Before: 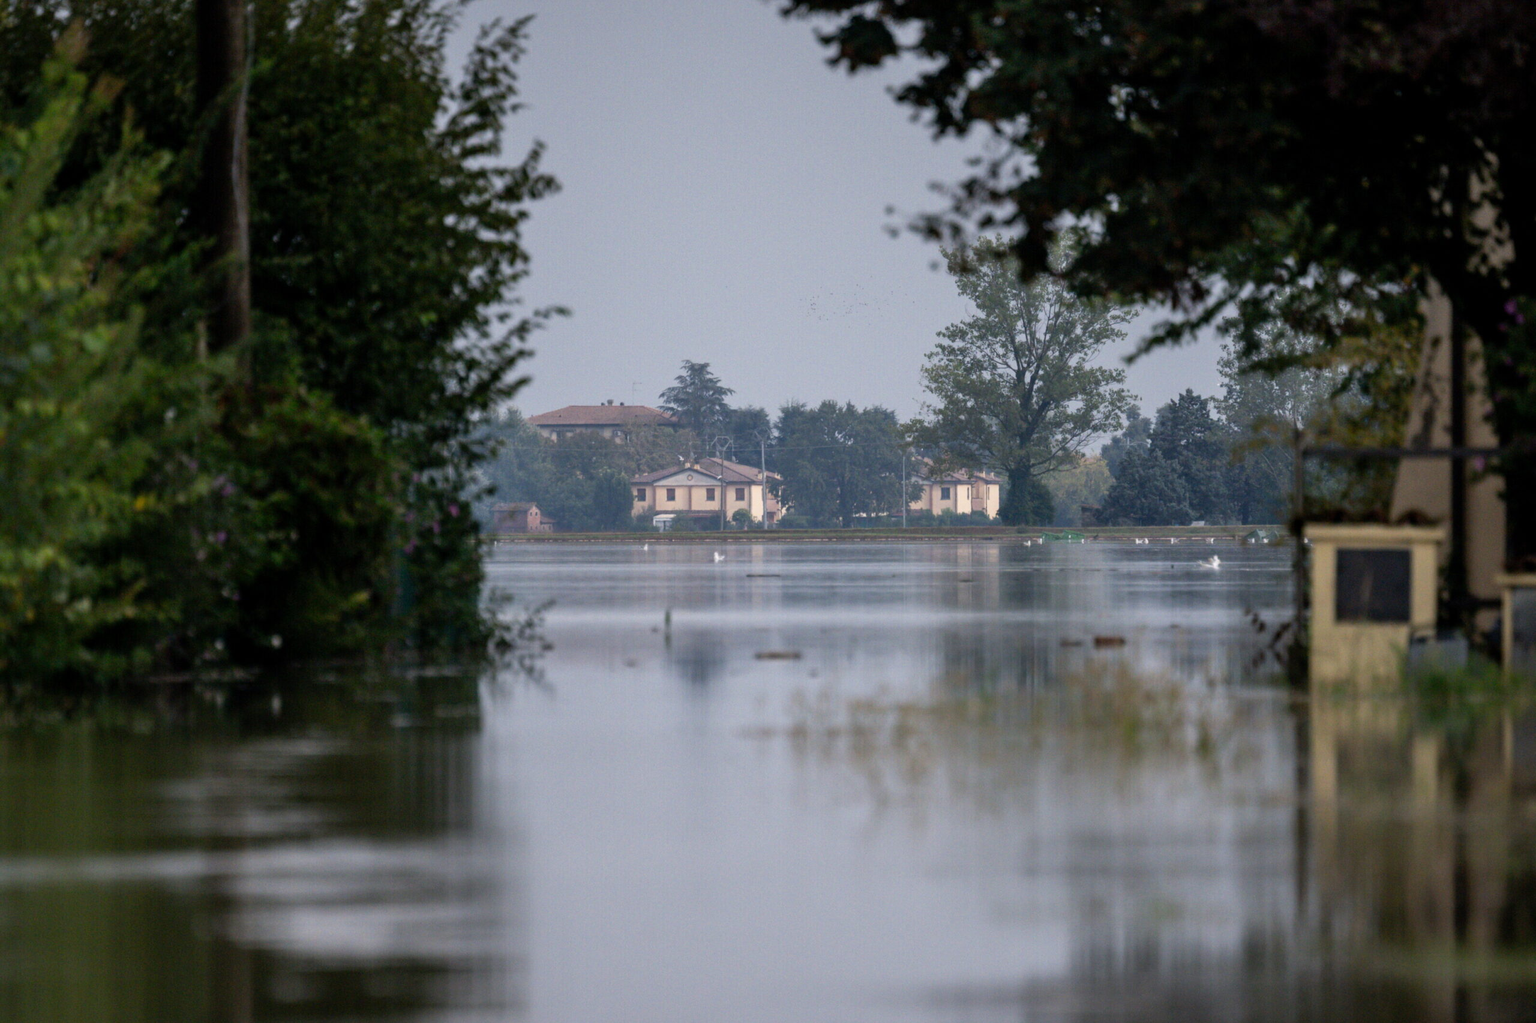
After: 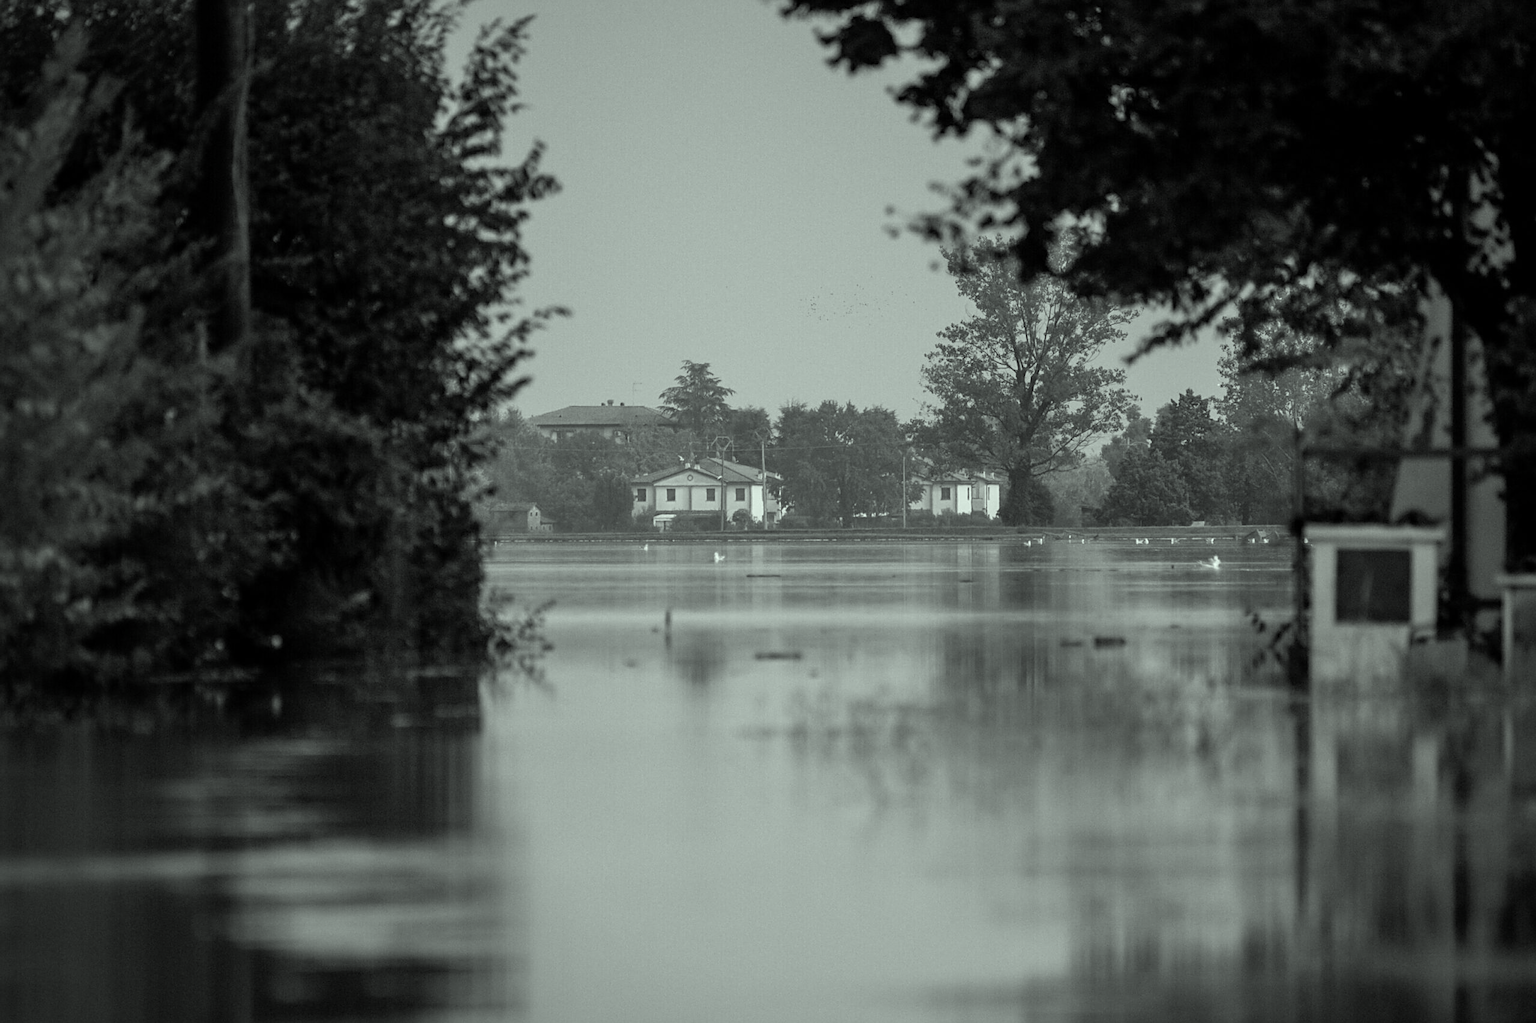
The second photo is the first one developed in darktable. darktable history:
vignetting: fall-off radius 61.06%, saturation -0.001, center (0.217, -0.243), unbound false
color correction: highlights a* -8.2, highlights b* 3.29
contrast brightness saturation: saturation -0.983
sharpen: on, module defaults
